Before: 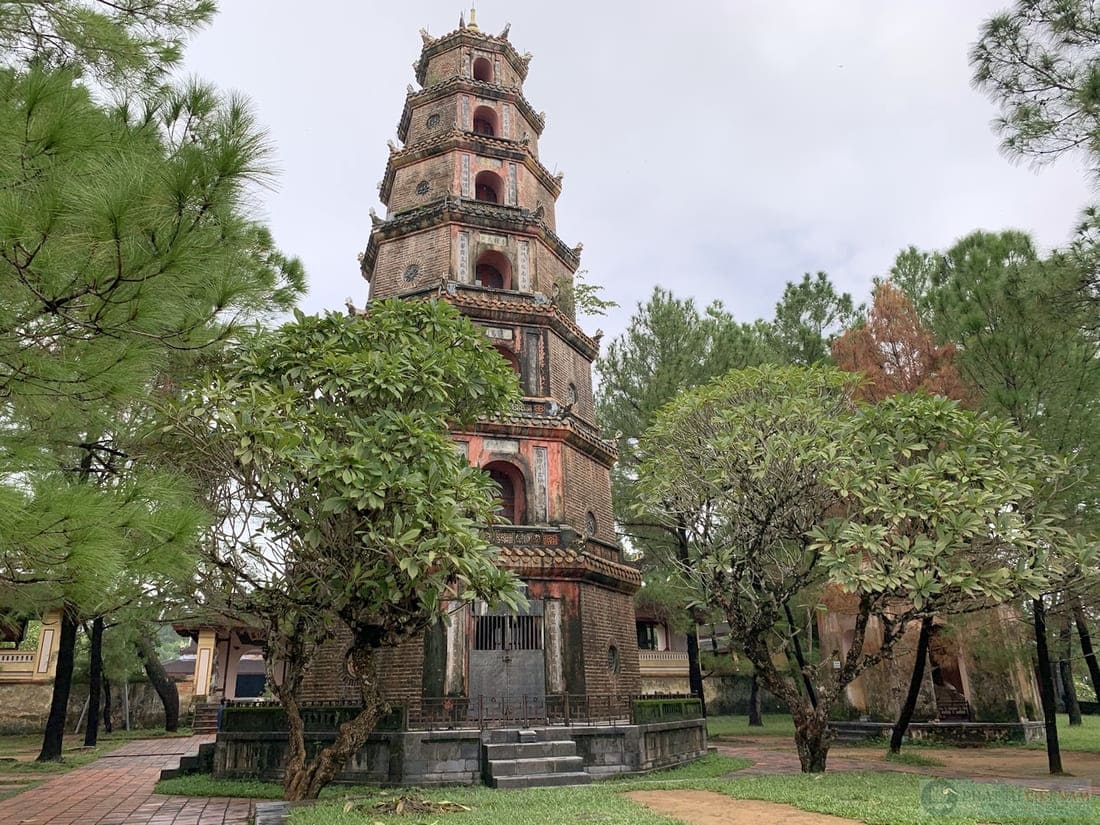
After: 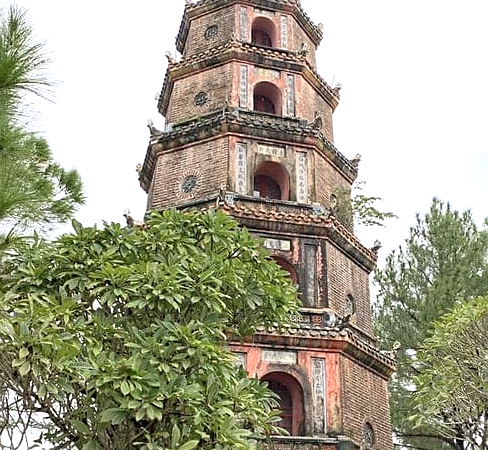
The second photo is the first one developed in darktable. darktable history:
exposure: black level correction 0, exposure 0.499 EV, compensate exposure bias true, compensate highlight preservation false
crop: left 20.271%, top 10.844%, right 35.288%, bottom 34.515%
sharpen: radius 1.888, amount 0.407, threshold 1.474
